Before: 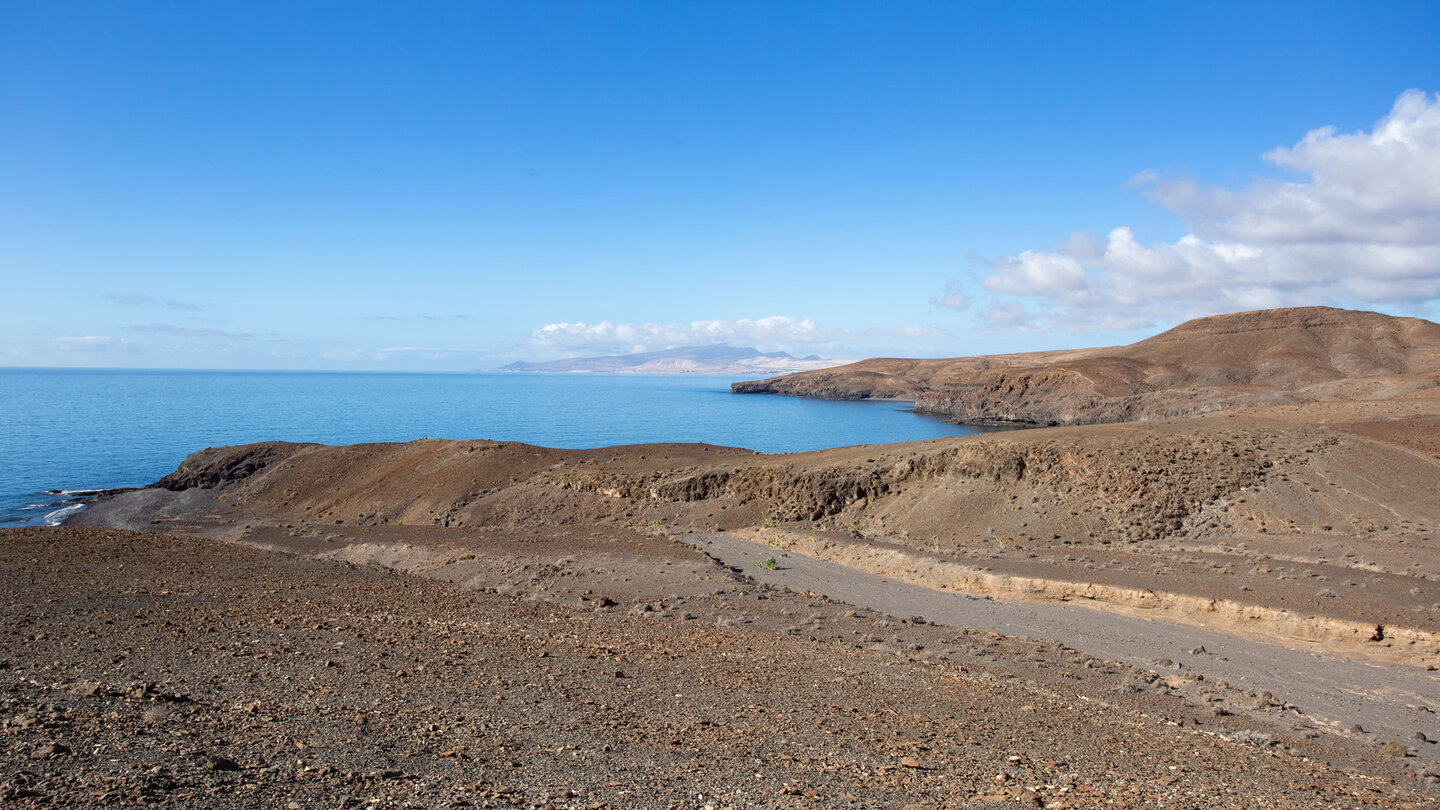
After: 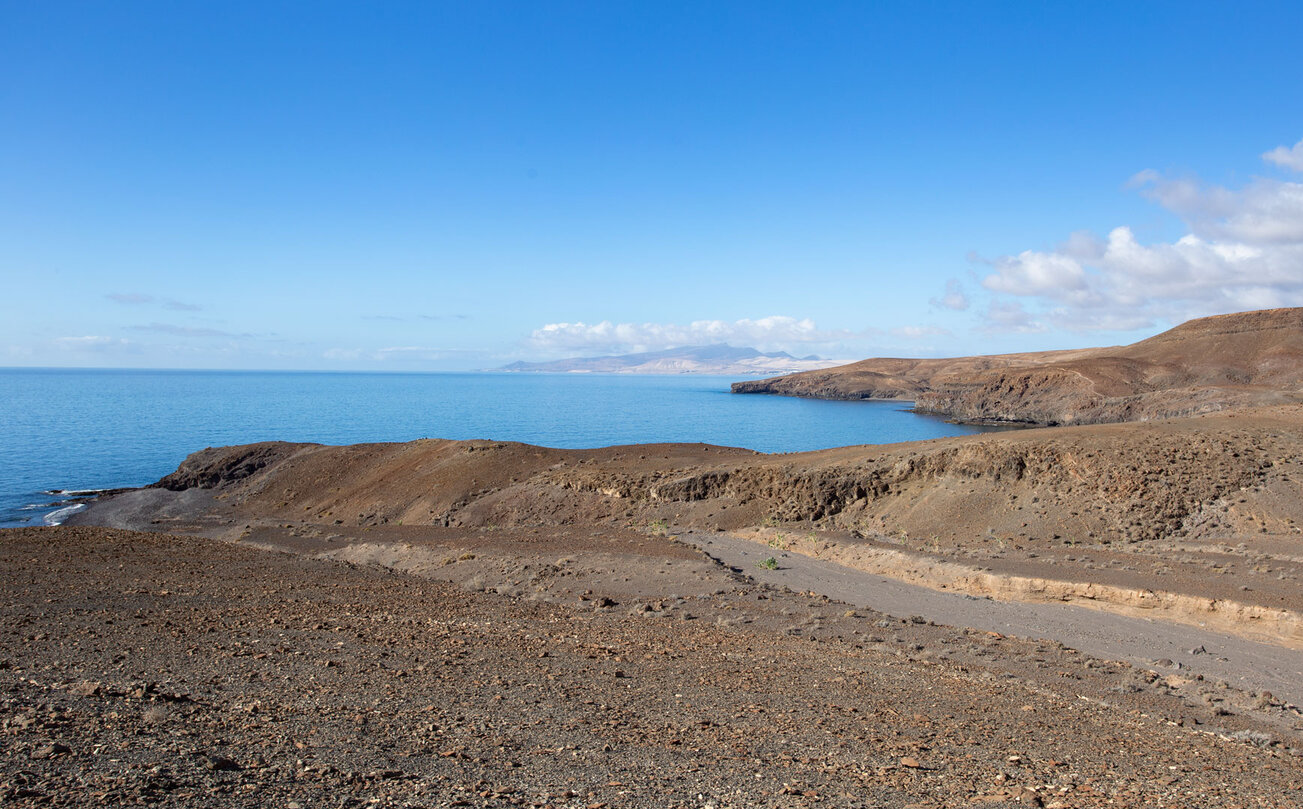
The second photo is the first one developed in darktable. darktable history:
crop: right 9.513%, bottom 0.04%
